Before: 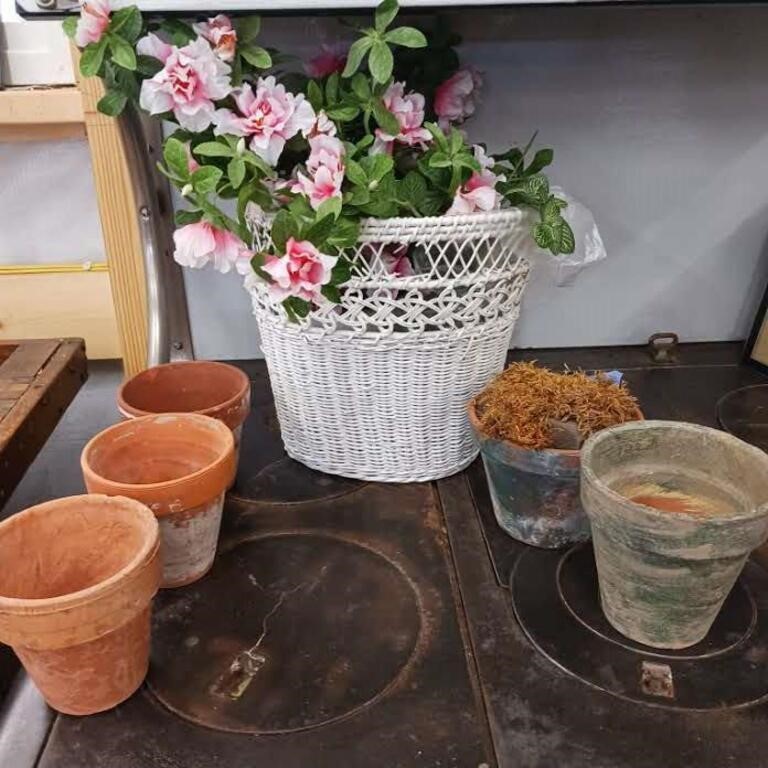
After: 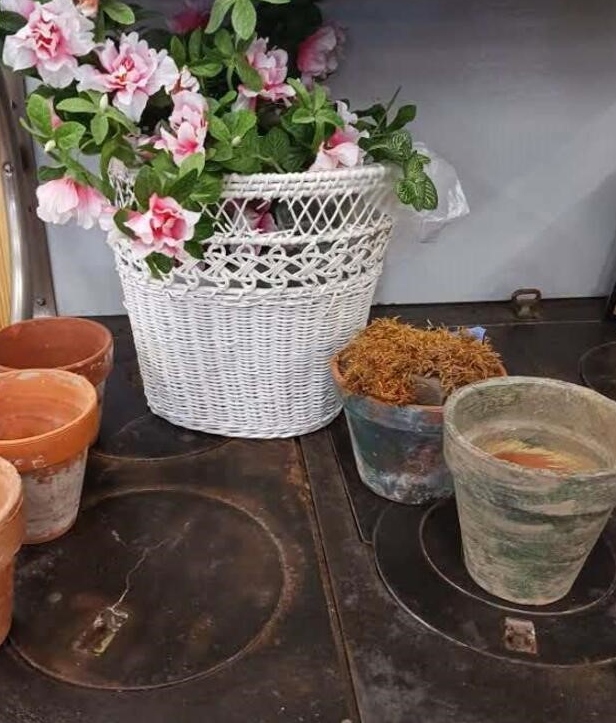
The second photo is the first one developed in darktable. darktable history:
tone equalizer: on, module defaults
white balance: emerald 1
color balance rgb: global vibrance 10%
crop and rotate: left 17.959%, top 5.771%, right 1.742%
